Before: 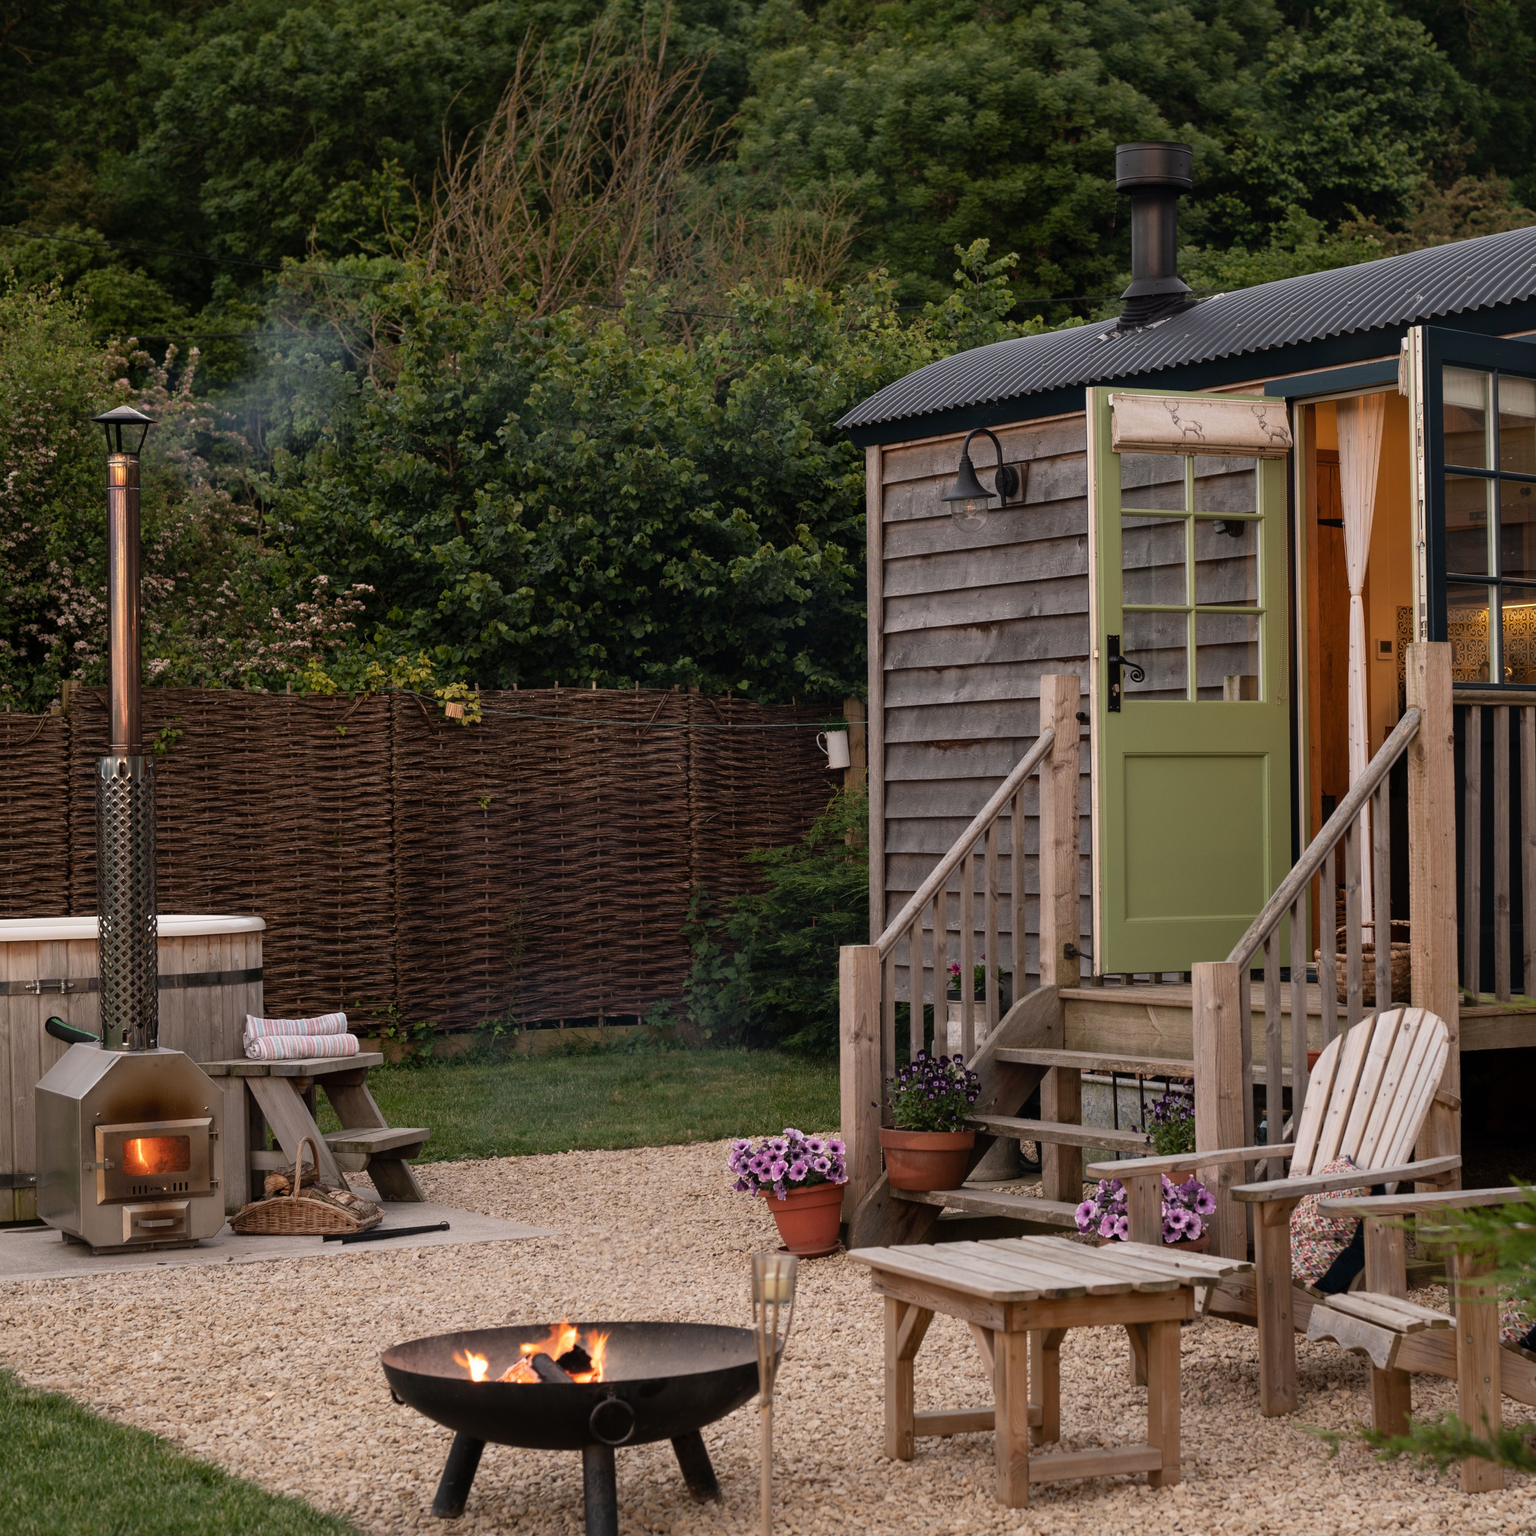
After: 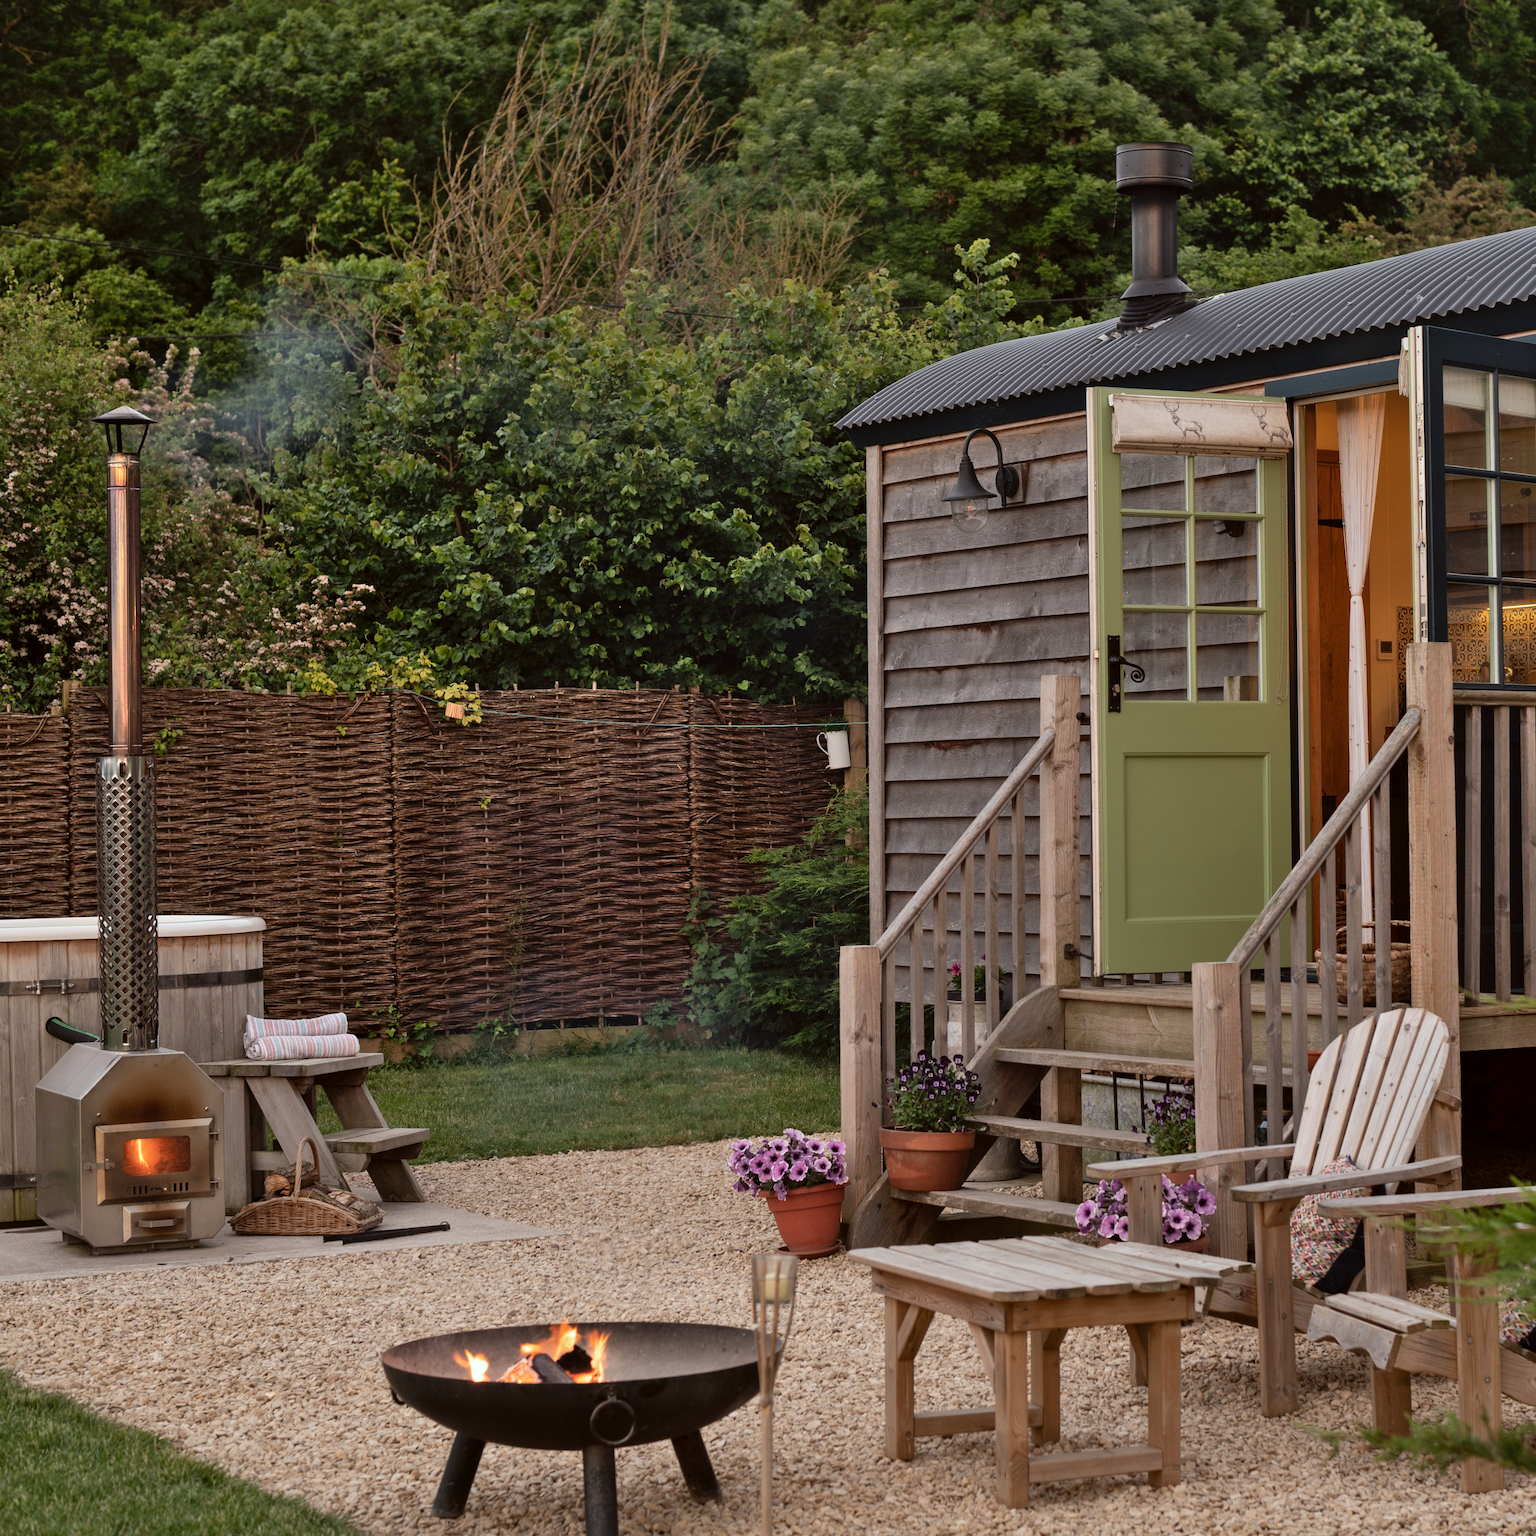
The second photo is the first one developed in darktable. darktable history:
color correction: highlights a* -2.73, highlights b* -2.09, shadows a* 2.41, shadows b* 2.73
shadows and highlights: soften with gaussian
sharpen: radius 2.883, amount 0.868, threshold 47.523
